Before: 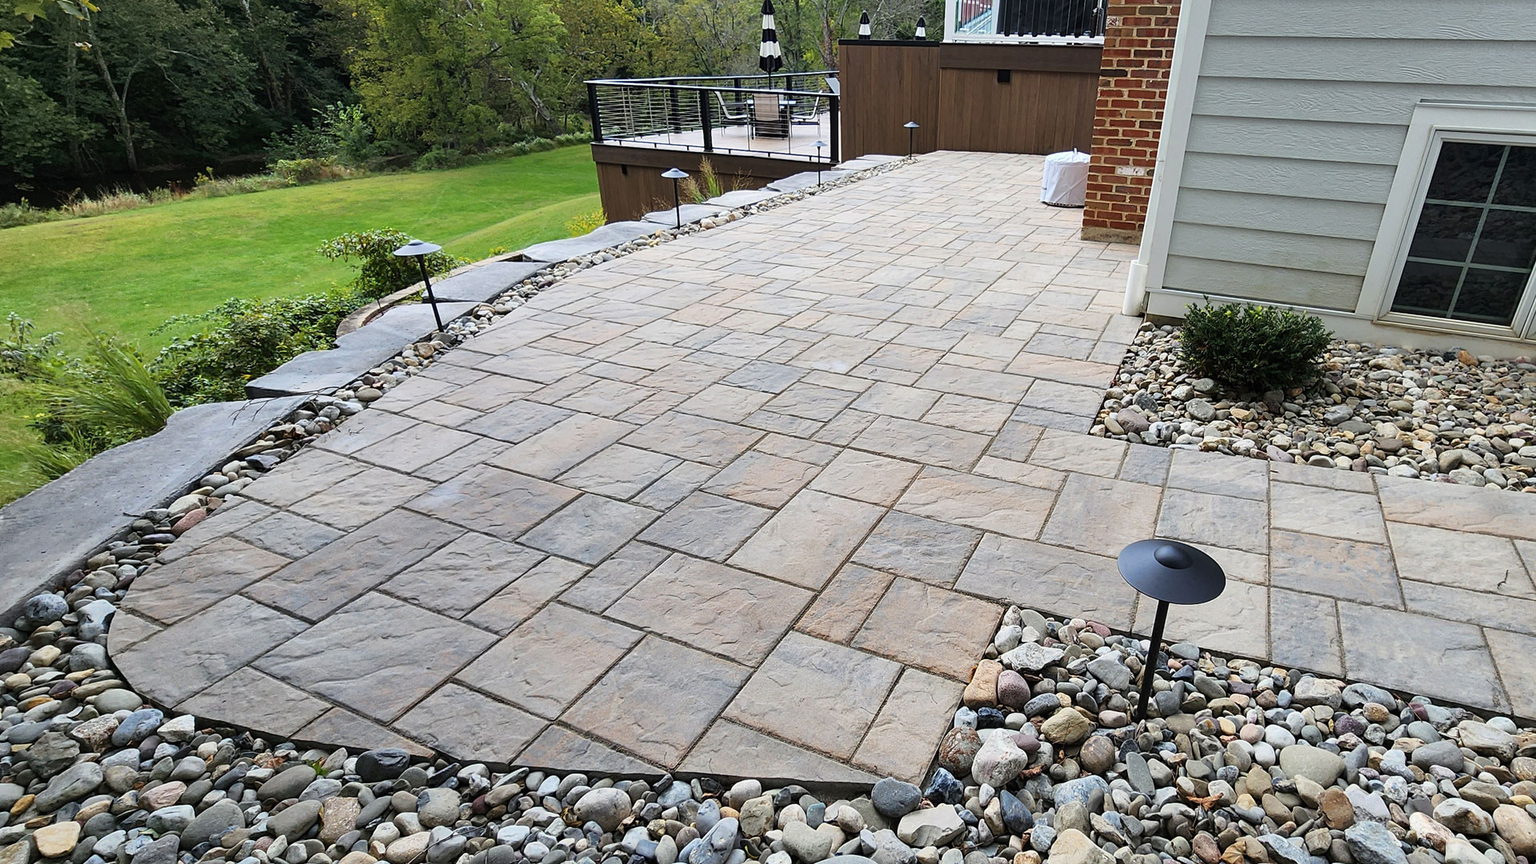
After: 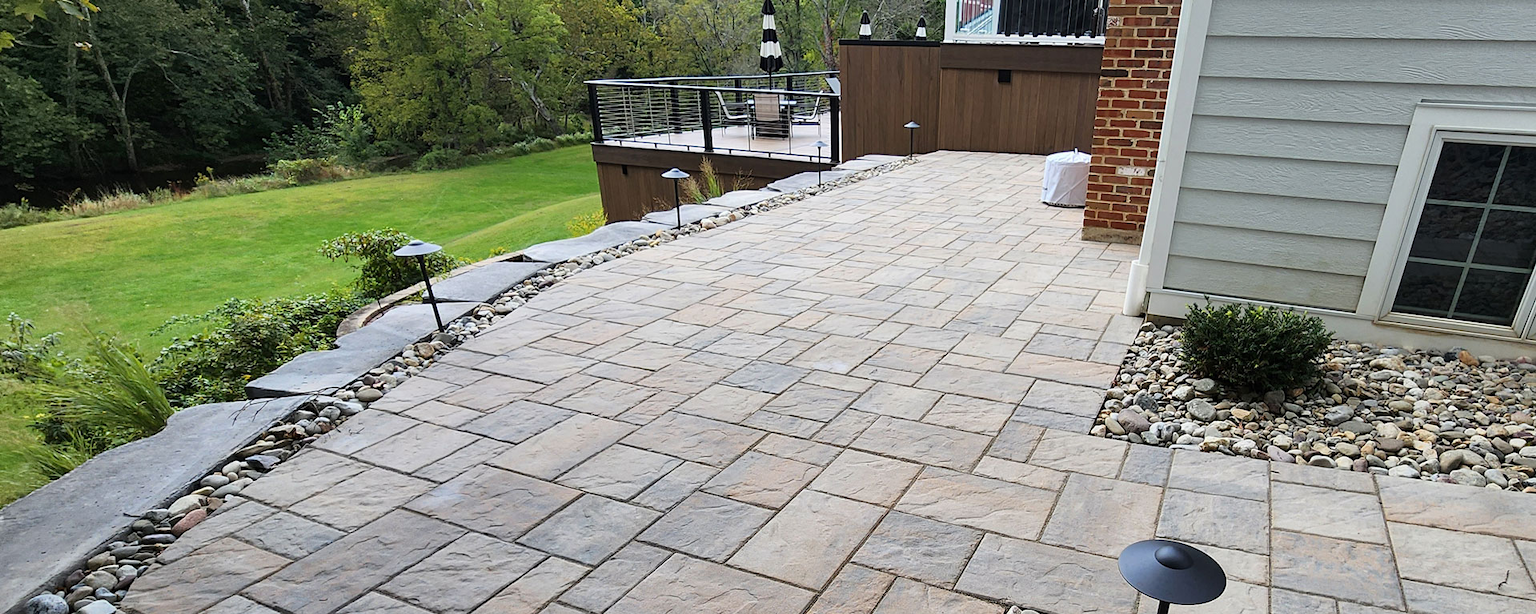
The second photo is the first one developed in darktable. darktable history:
crop: right 0.001%, bottom 28.809%
